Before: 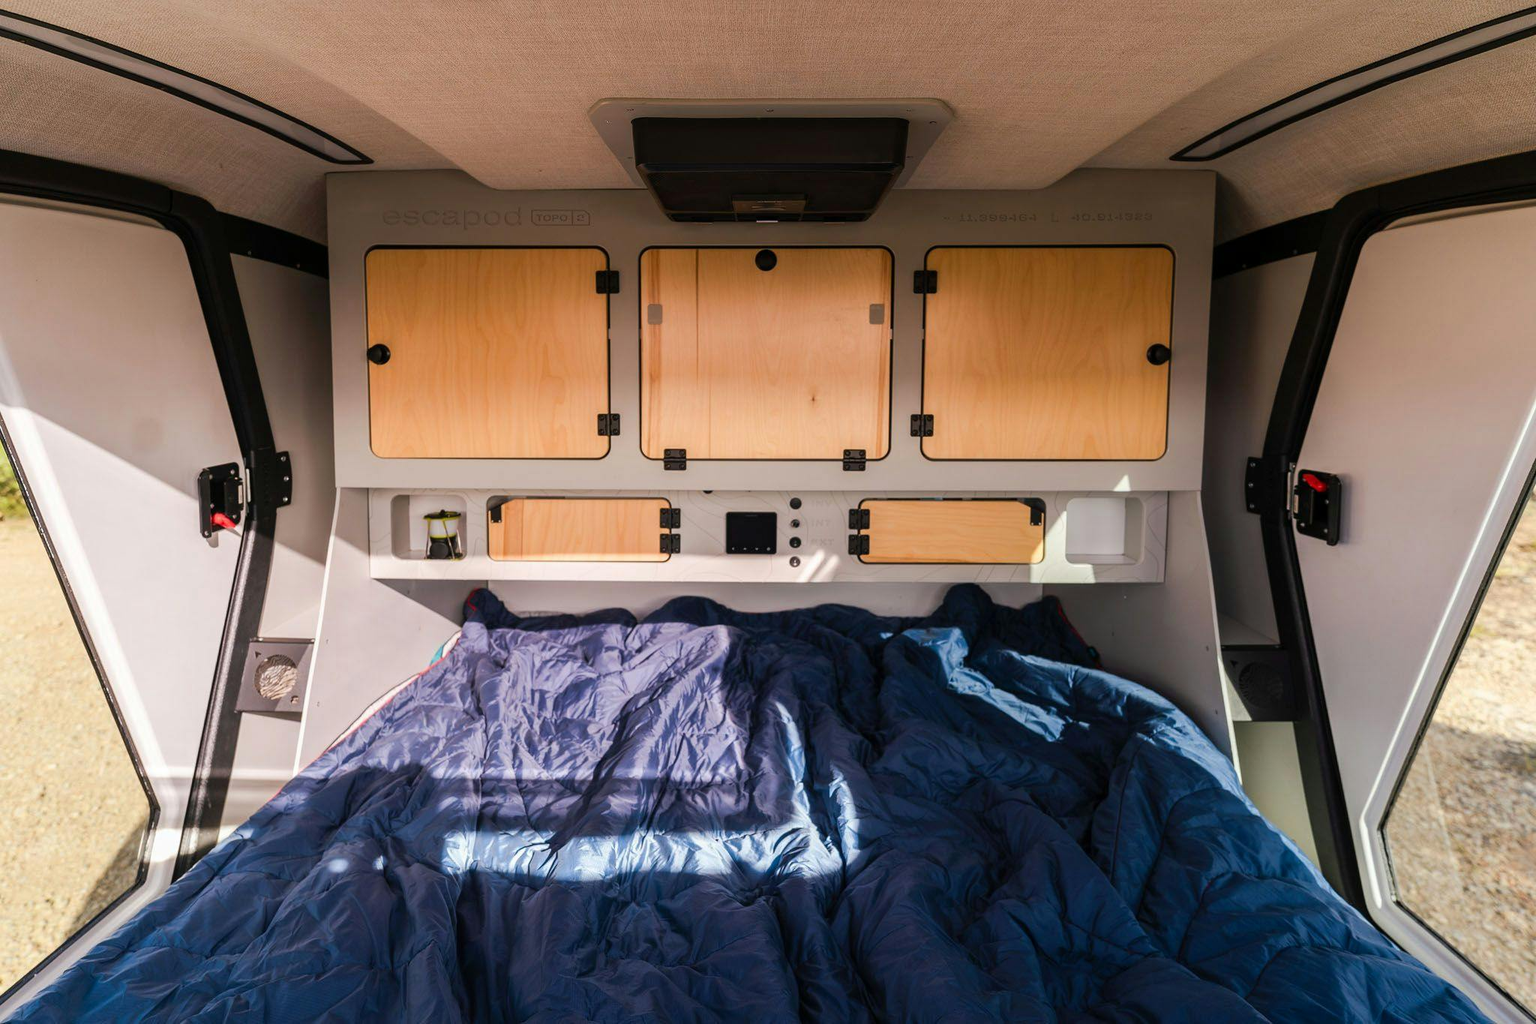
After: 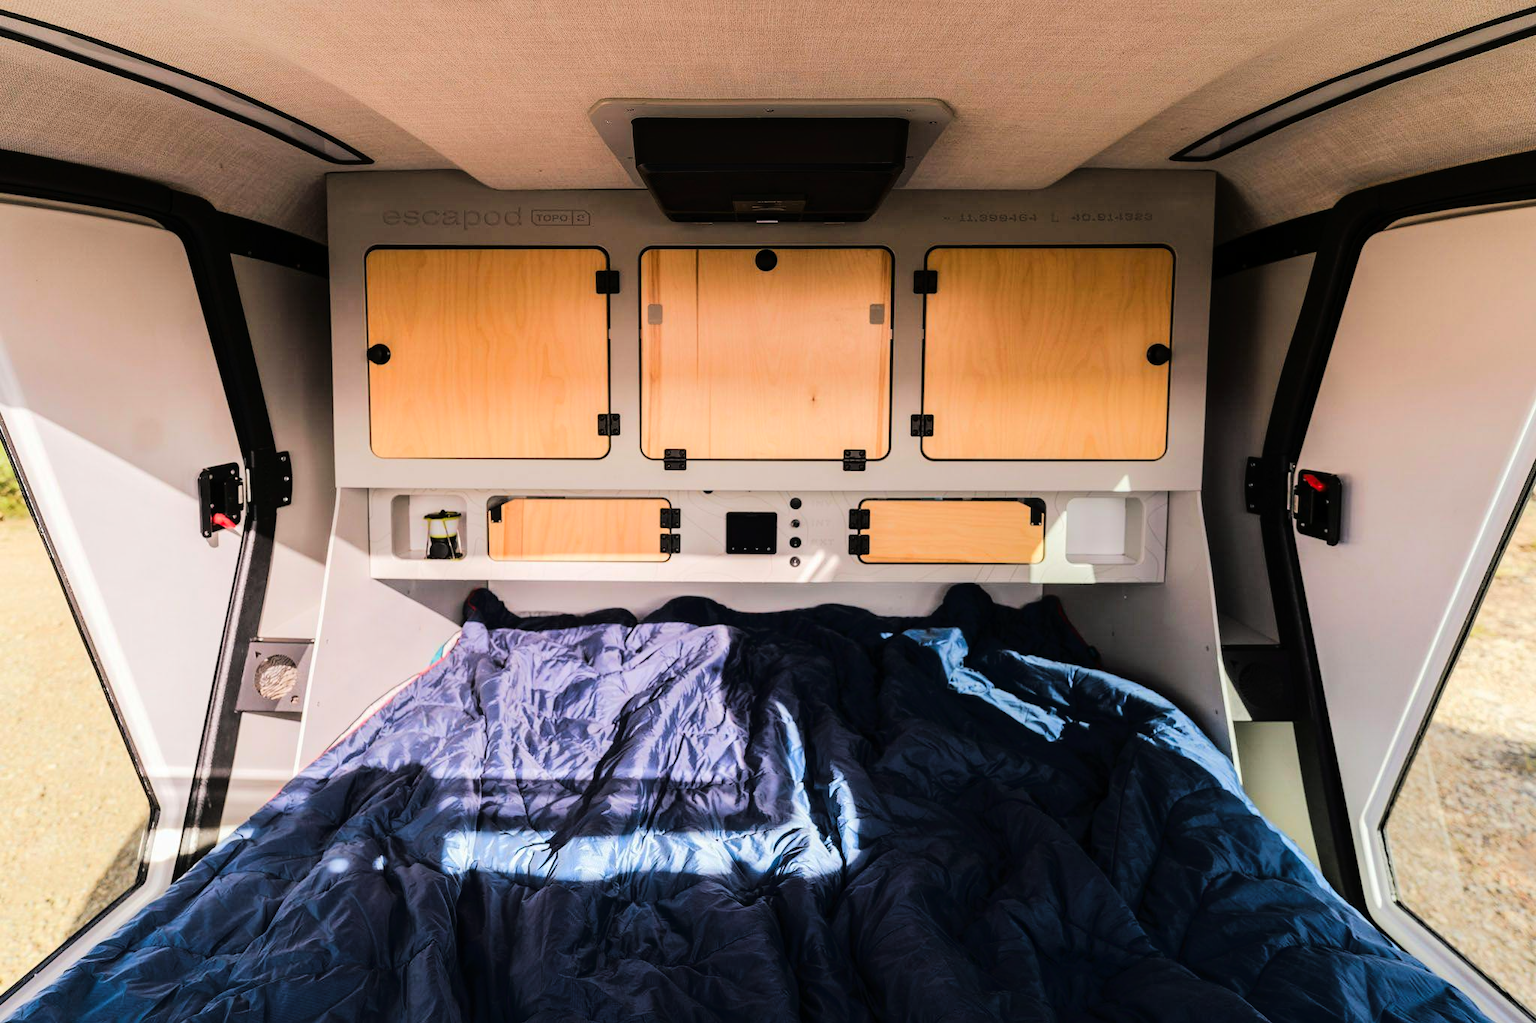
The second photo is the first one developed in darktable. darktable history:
tone curve: curves: ch0 [(0, 0) (0.003, 0.002) (0.011, 0.006) (0.025, 0.012) (0.044, 0.021) (0.069, 0.027) (0.1, 0.035) (0.136, 0.06) (0.177, 0.108) (0.224, 0.173) (0.277, 0.26) (0.335, 0.353) (0.399, 0.453) (0.468, 0.555) (0.543, 0.641) (0.623, 0.724) (0.709, 0.792) (0.801, 0.857) (0.898, 0.918) (1, 1)], color space Lab, linked channels, preserve colors none
